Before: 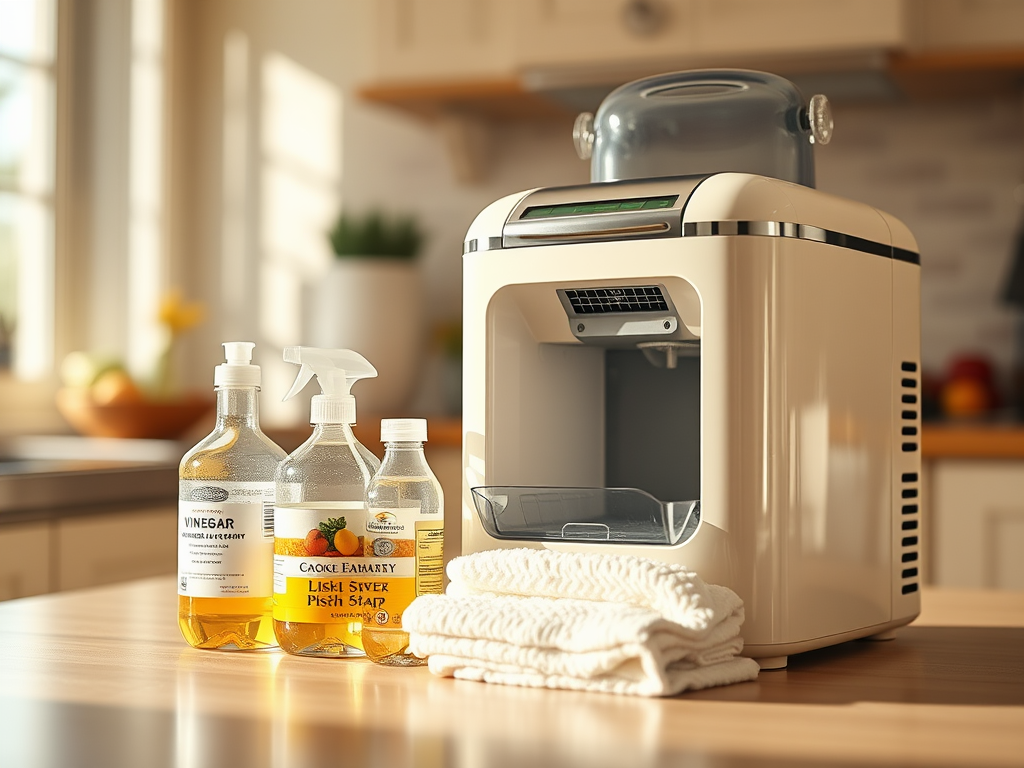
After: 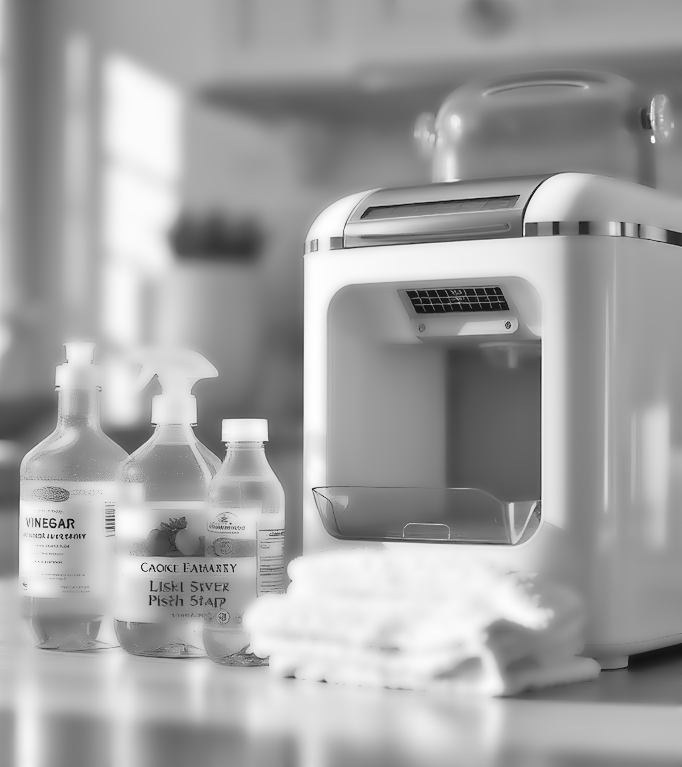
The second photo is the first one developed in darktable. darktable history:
crop and rotate: left 15.546%, right 17.787%
lowpass: radius 4, soften with bilateral filter, unbound 0
shadows and highlights: soften with gaussian
exposure: black level correction 0.001, compensate highlight preservation false
tone equalizer: -7 EV 0.15 EV, -6 EV 0.6 EV, -5 EV 1.15 EV, -4 EV 1.33 EV, -3 EV 1.15 EV, -2 EV 0.6 EV, -1 EV 0.15 EV, mask exposure compensation -0.5 EV
monochrome: on, module defaults
